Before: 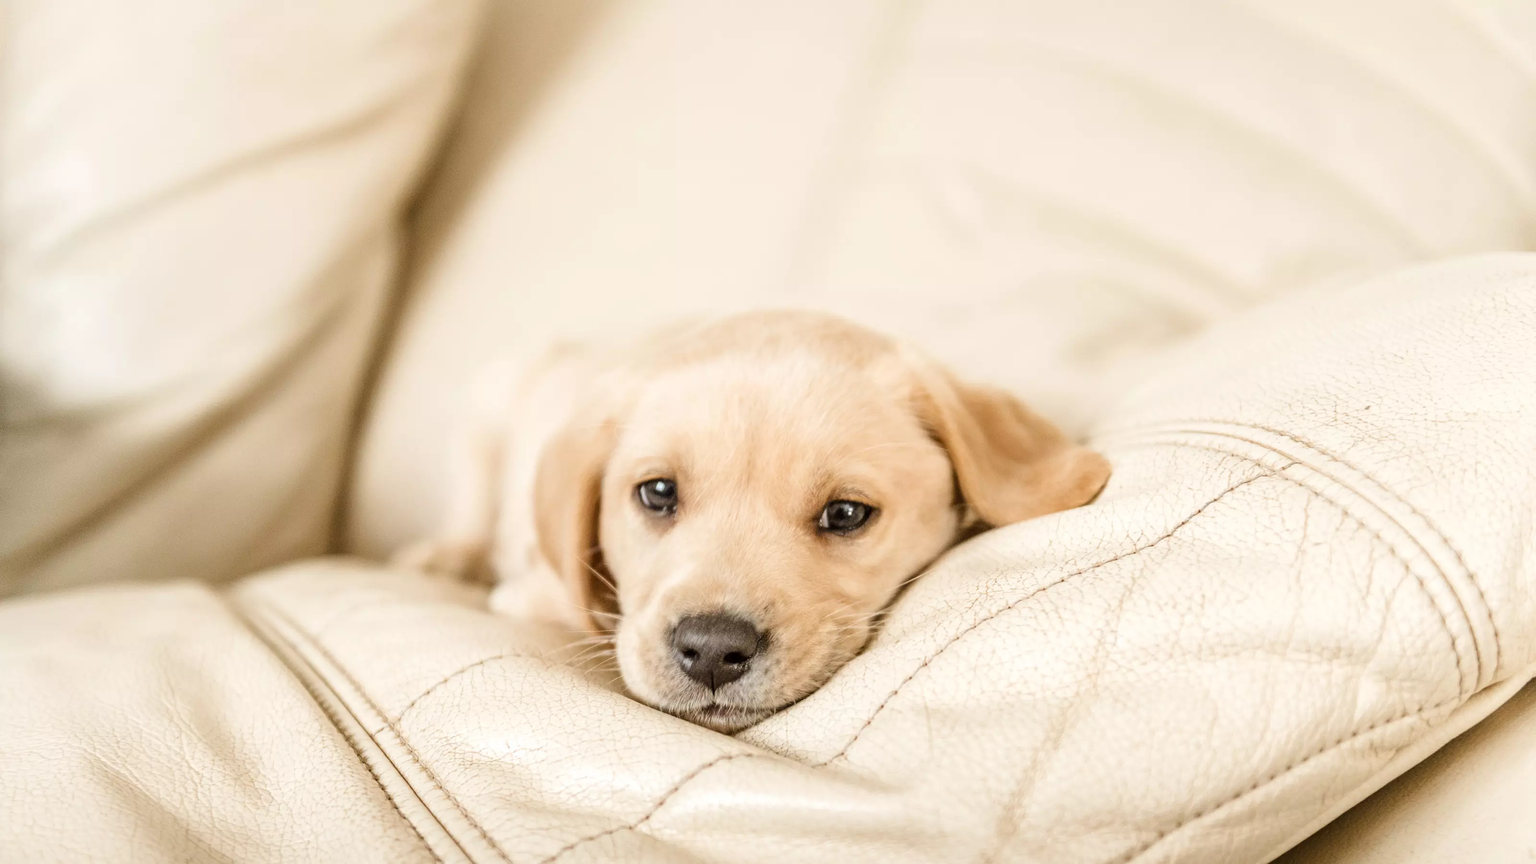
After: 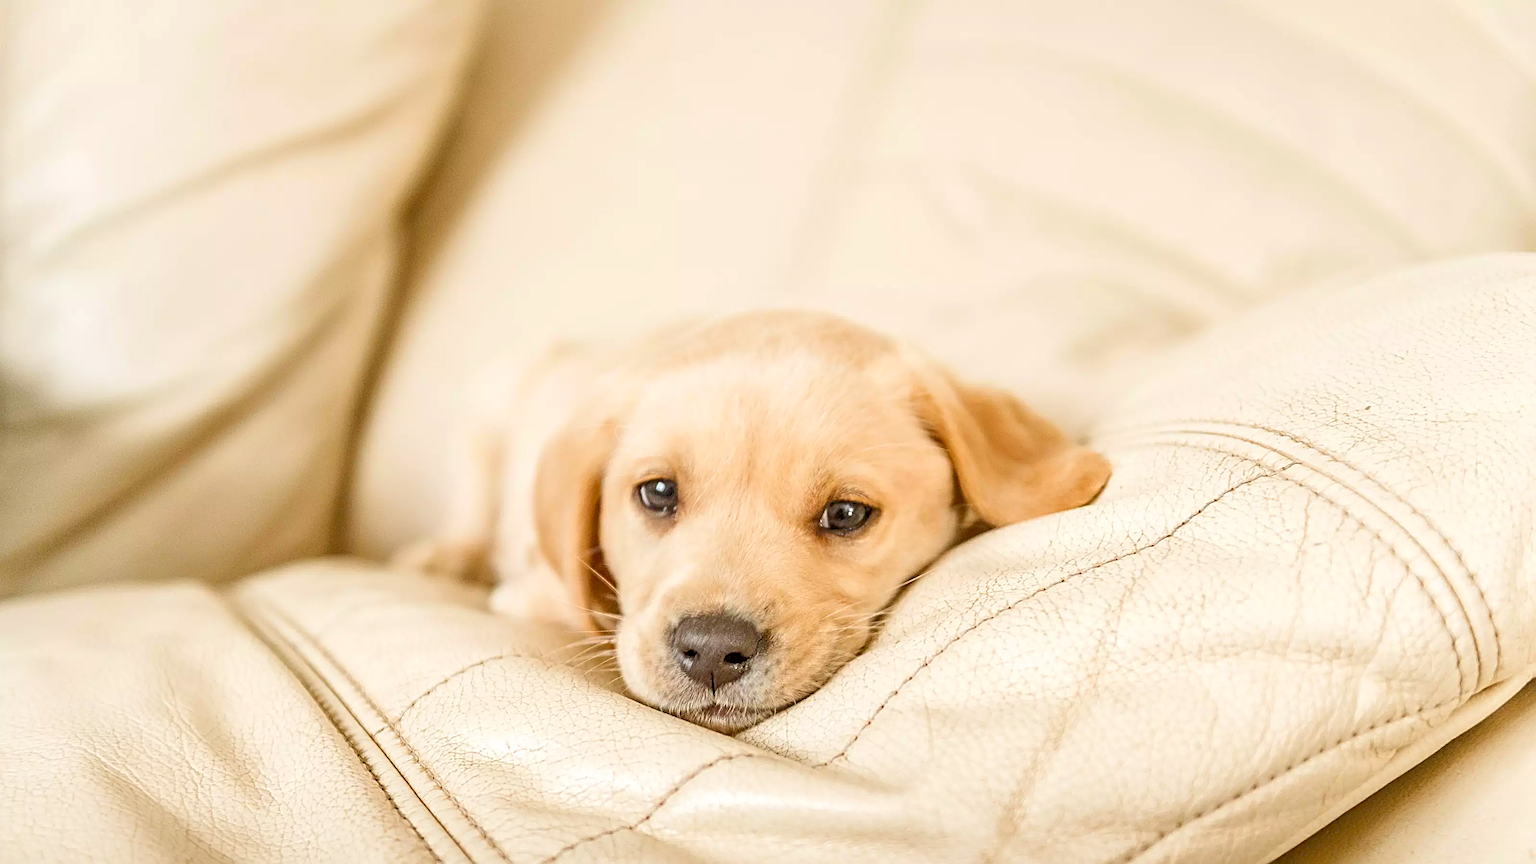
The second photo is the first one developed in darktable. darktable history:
sharpen: radius 3.035, amount 0.754
tone equalizer: -7 EV 0.152 EV, -6 EV 0.621 EV, -5 EV 1.12 EV, -4 EV 1.35 EV, -3 EV 1.16 EV, -2 EV 0.6 EV, -1 EV 0.156 EV
color correction: highlights b* 0, saturation 1.35
